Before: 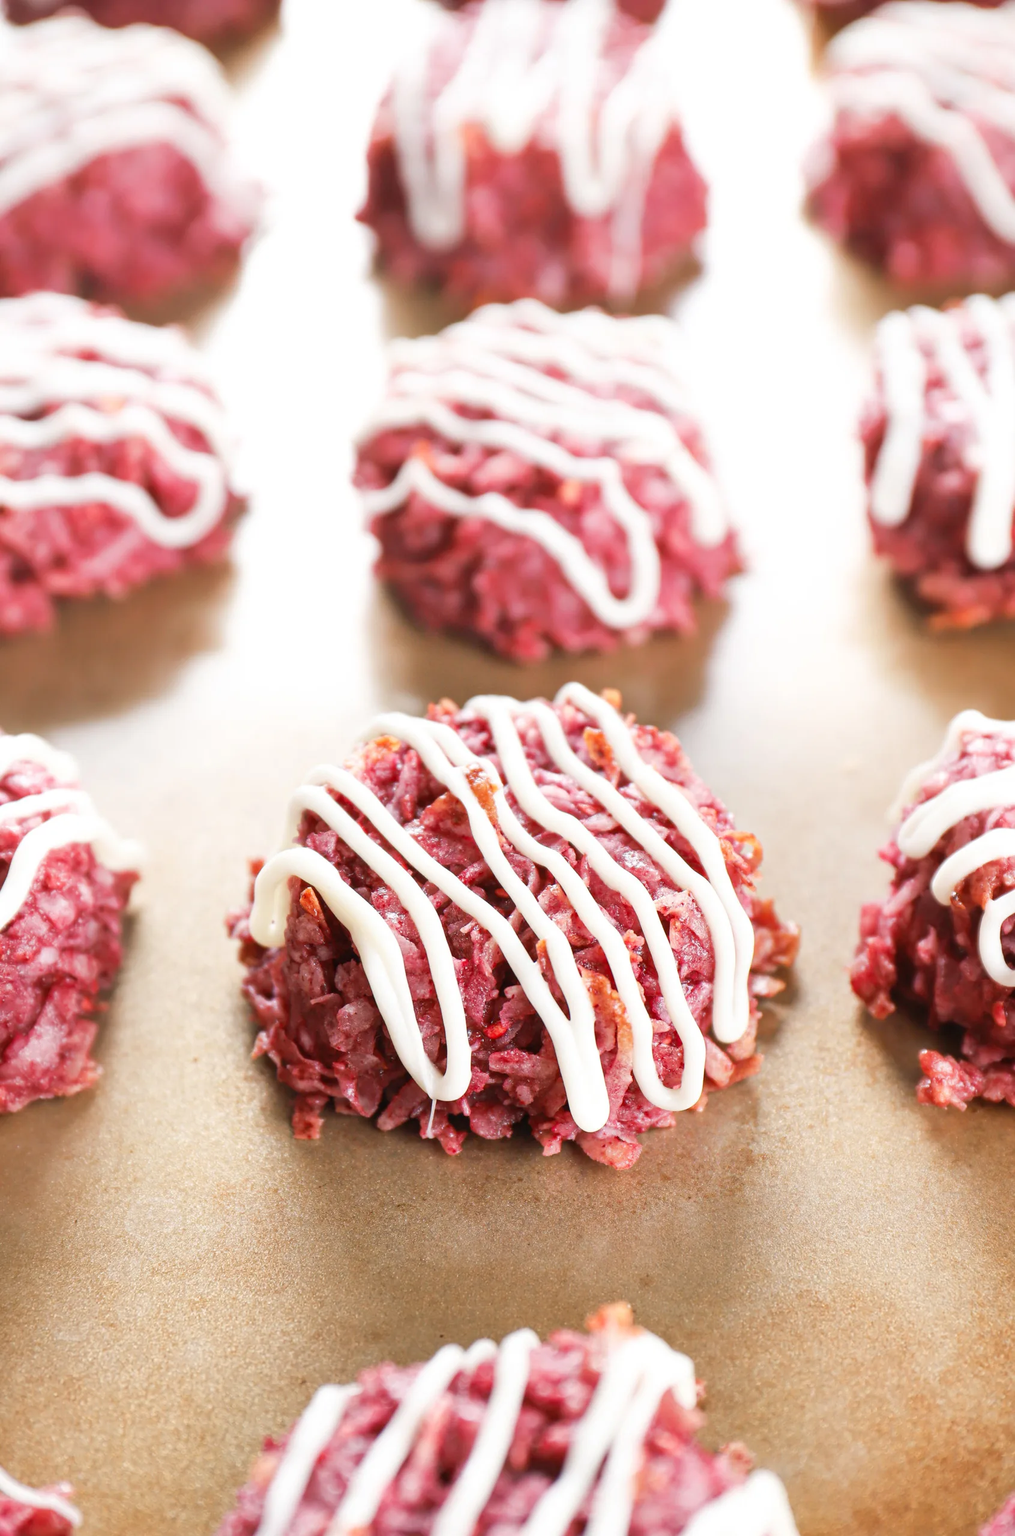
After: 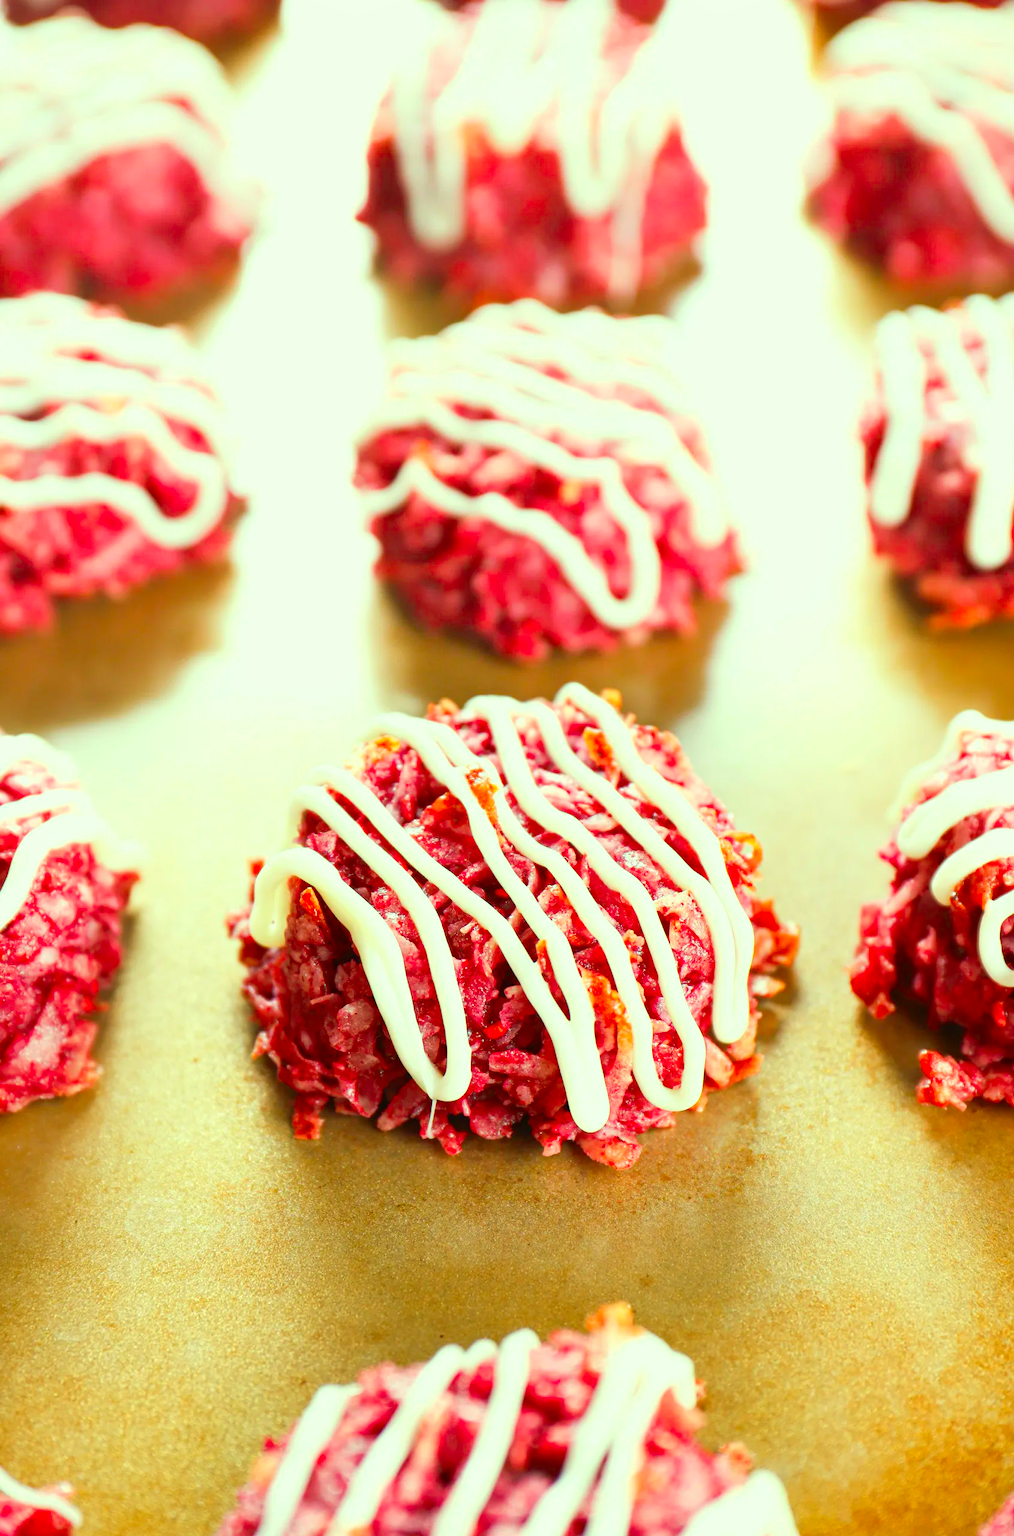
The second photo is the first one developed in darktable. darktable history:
shadows and highlights: shadows -12.5, white point adjustment 4, highlights 28.33
color correction: highlights a* -10.77, highlights b* 9.8, saturation 1.72
